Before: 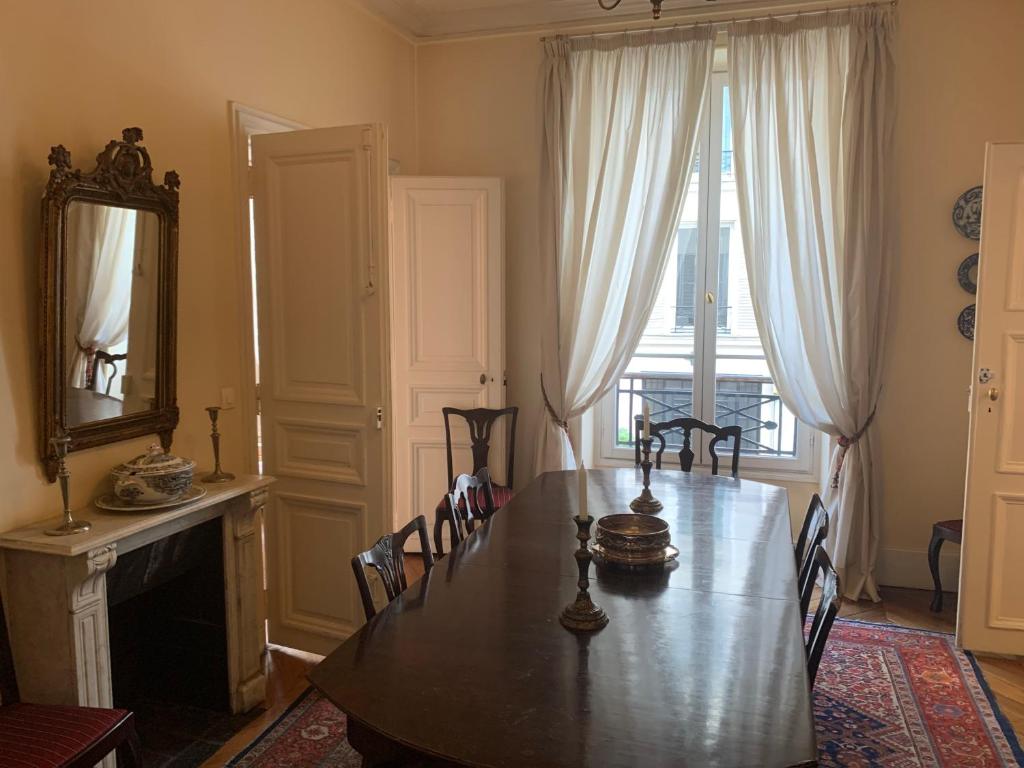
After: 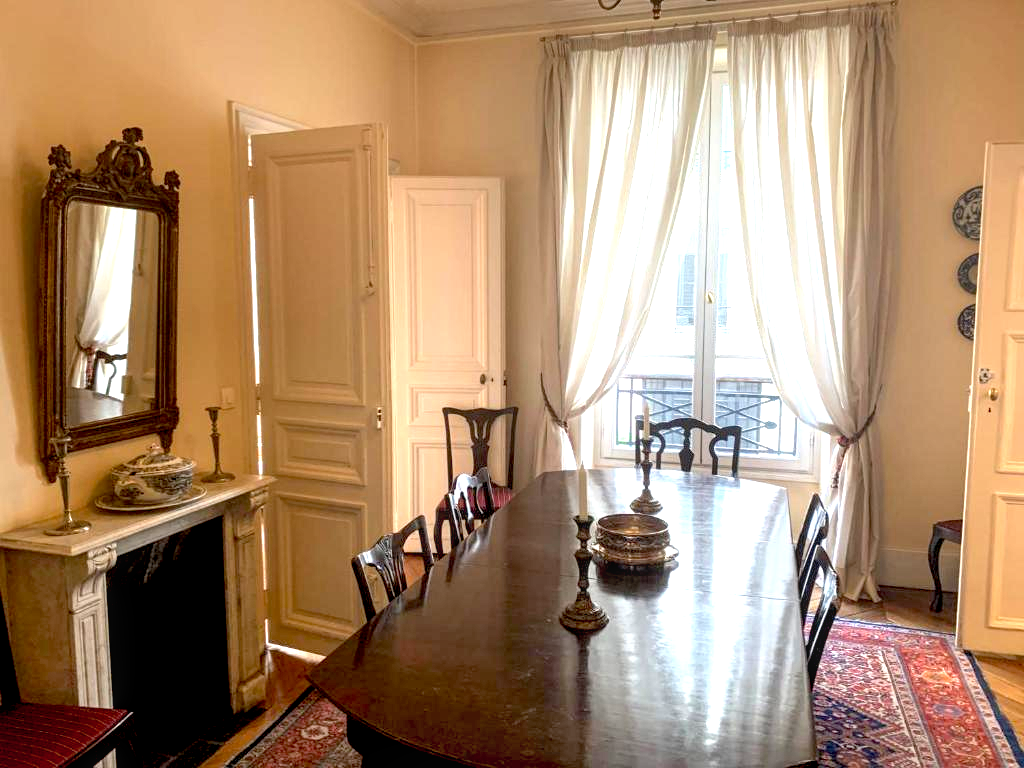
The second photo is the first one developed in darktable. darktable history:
graduated density: on, module defaults
exposure: black level correction 0.009, exposure 1.425 EV, compensate highlight preservation false
local contrast: on, module defaults
